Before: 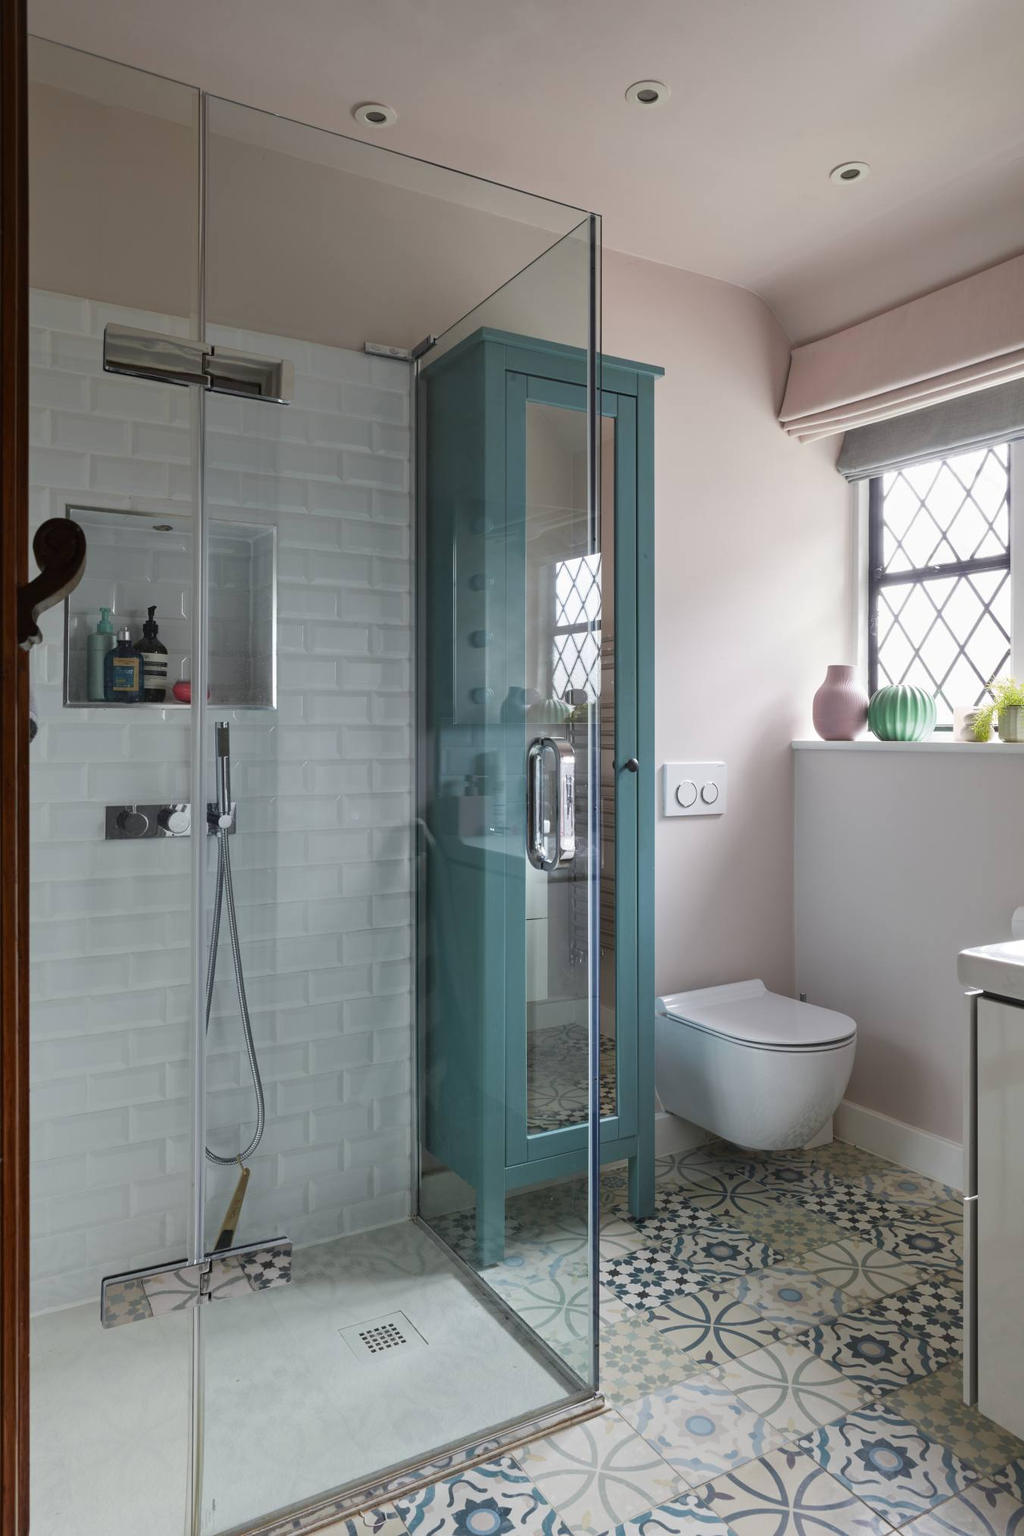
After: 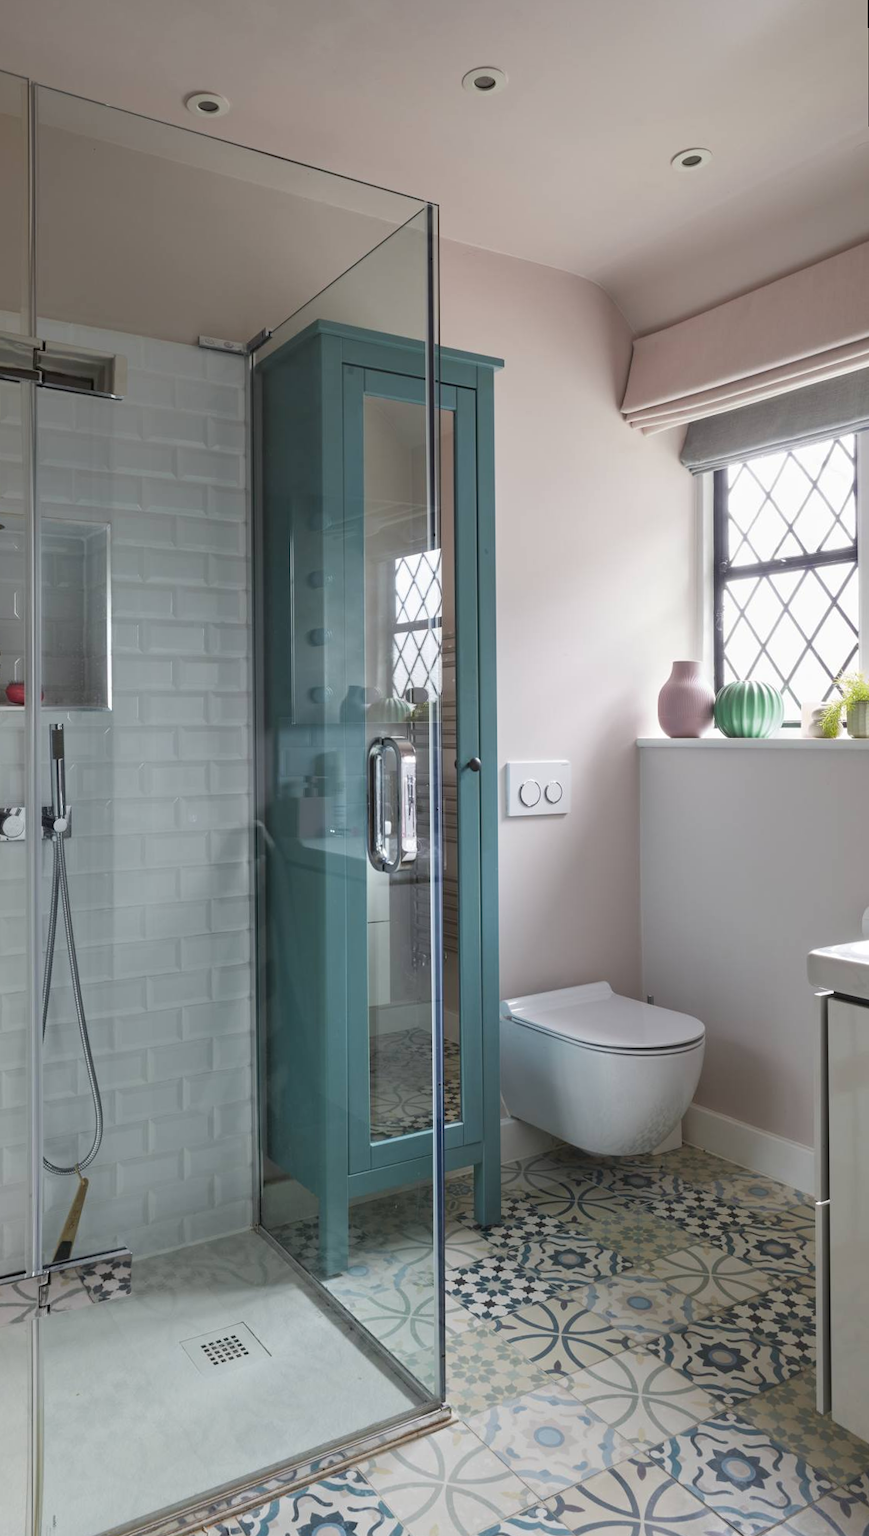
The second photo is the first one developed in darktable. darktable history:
crop: left 16.145%
rotate and perspective: rotation -0.45°, automatic cropping original format, crop left 0.008, crop right 0.992, crop top 0.012, crop bottom 0.988
base curve: exposure shift 0, preserve colors none
